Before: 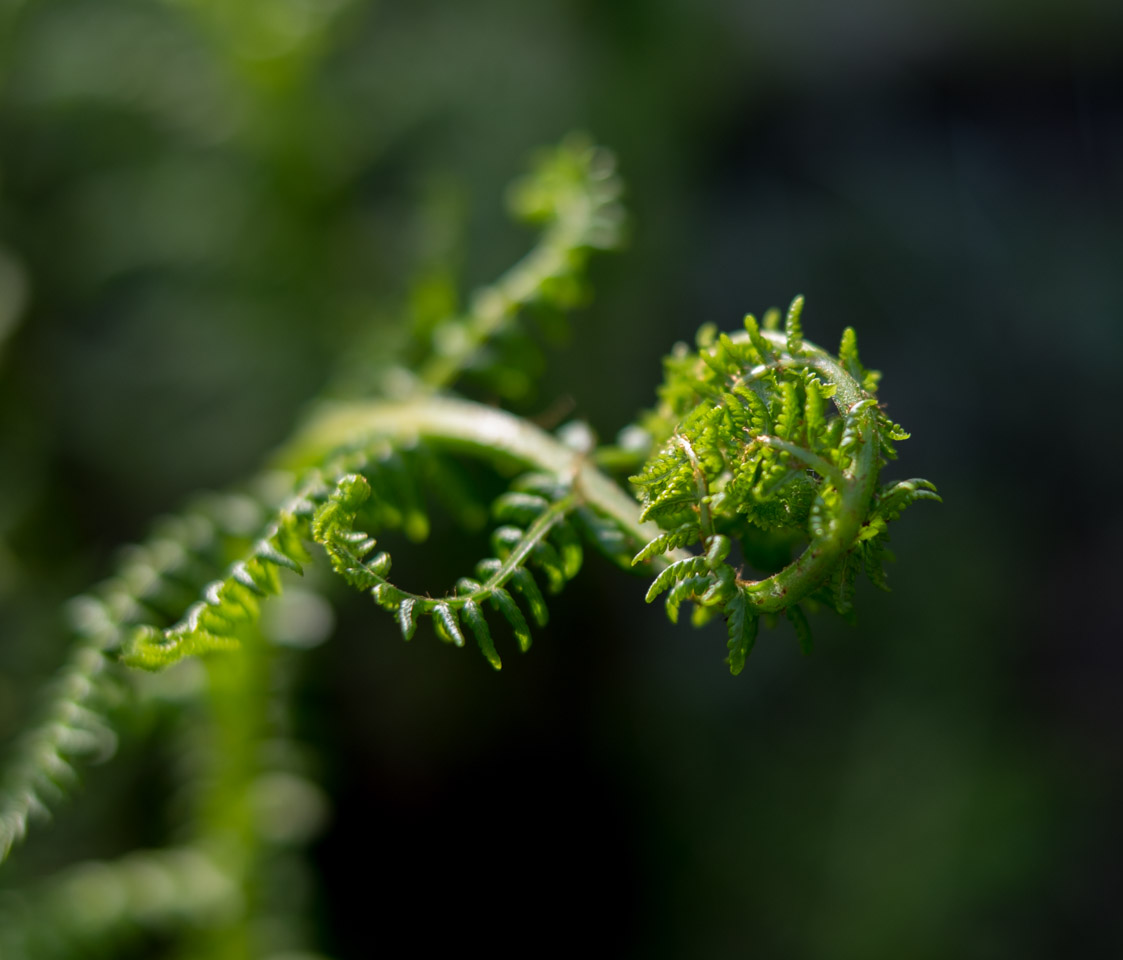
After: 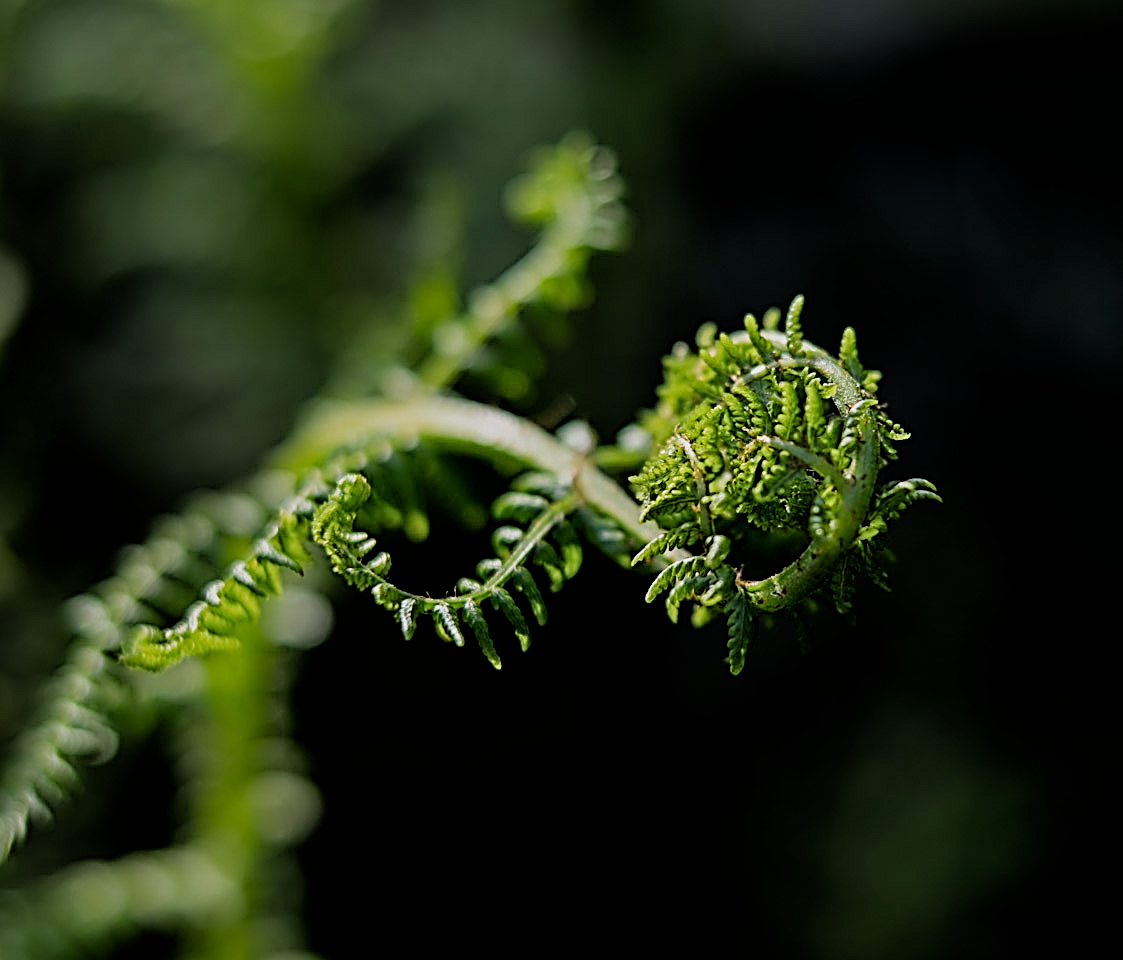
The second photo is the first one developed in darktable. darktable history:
filmic rgb: black relative exposure -4.53 EV, white relative exposure 4.79 EV, hardness 2.34, latitude 36.02%, contrast 1.042, highlights saturation mix 1.64%, shadows ↔ highlights balance 1.25%
sharpen: radius 3.143, amount 1.725
